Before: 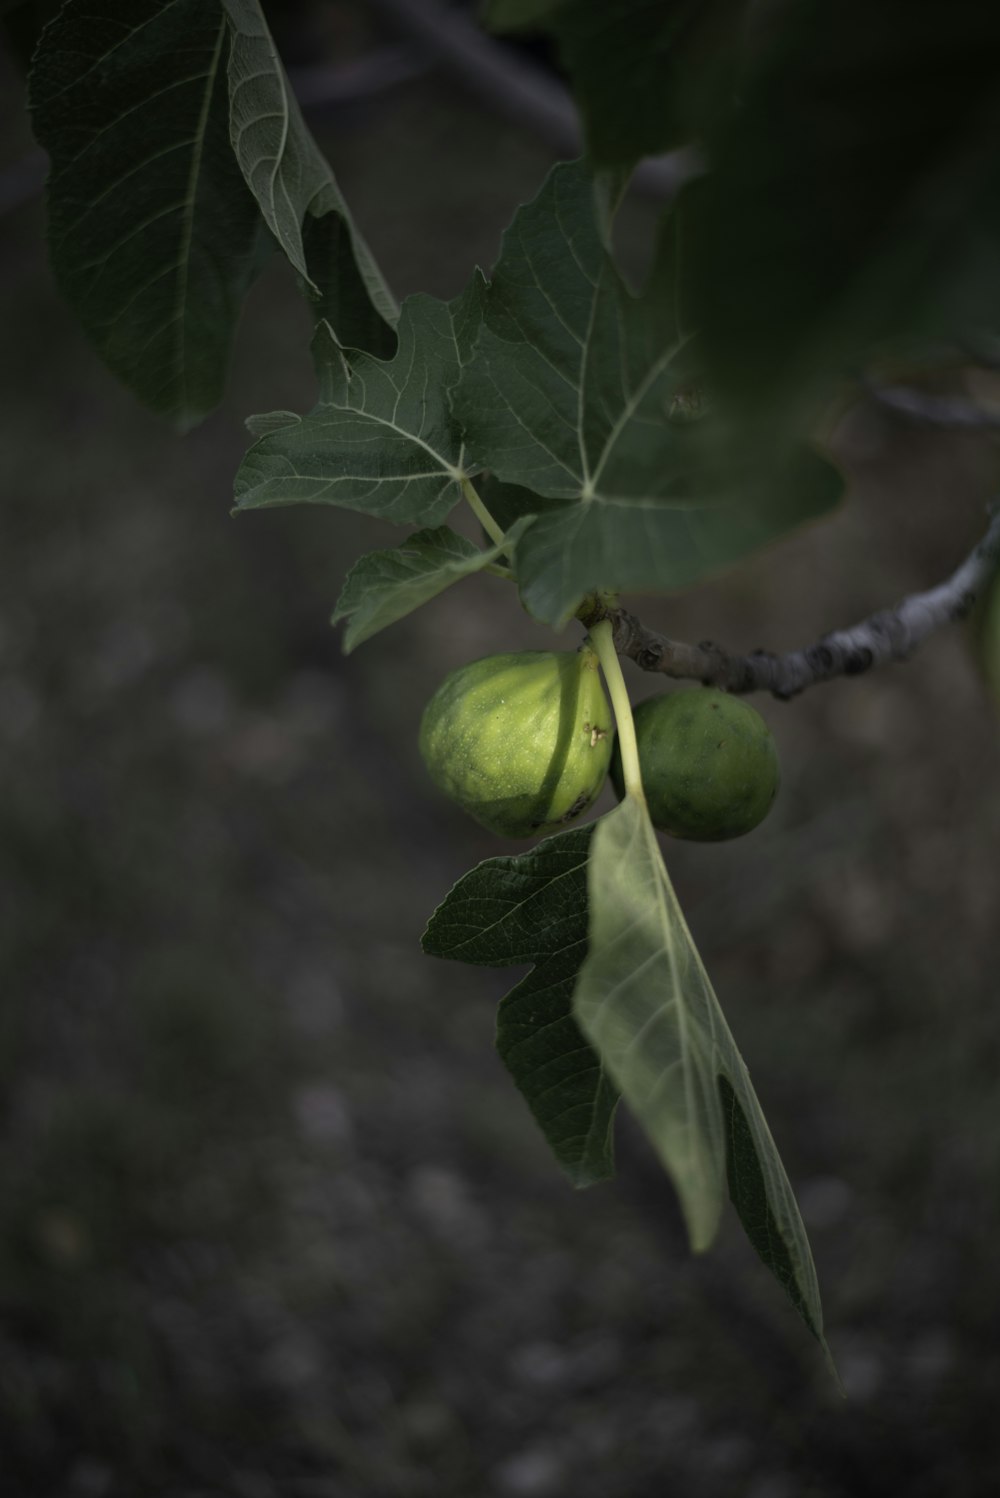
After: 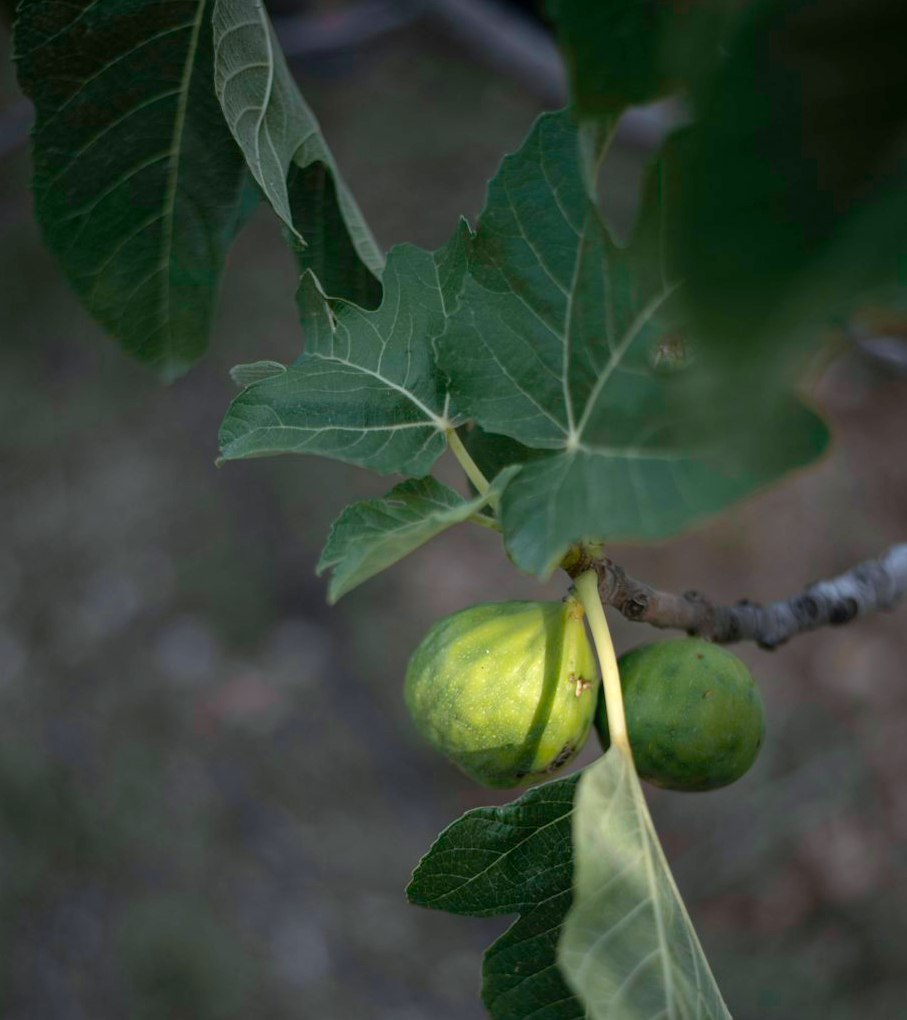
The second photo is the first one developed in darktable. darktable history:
color calibration: output R [1.063, -0.012, -0.003, 0], output G [0, 1.022, 0.021, 0], output B [-0.079, 0.047, 1, 0], illuminant as shot in camera, x 0.37, y 0.382, temperature 4313.48 K
crop: left 1.555%, top 3.395%, right 7.737%, bottom 28.486%
levels: mode automatic, levels [0, 0.445, 1]
